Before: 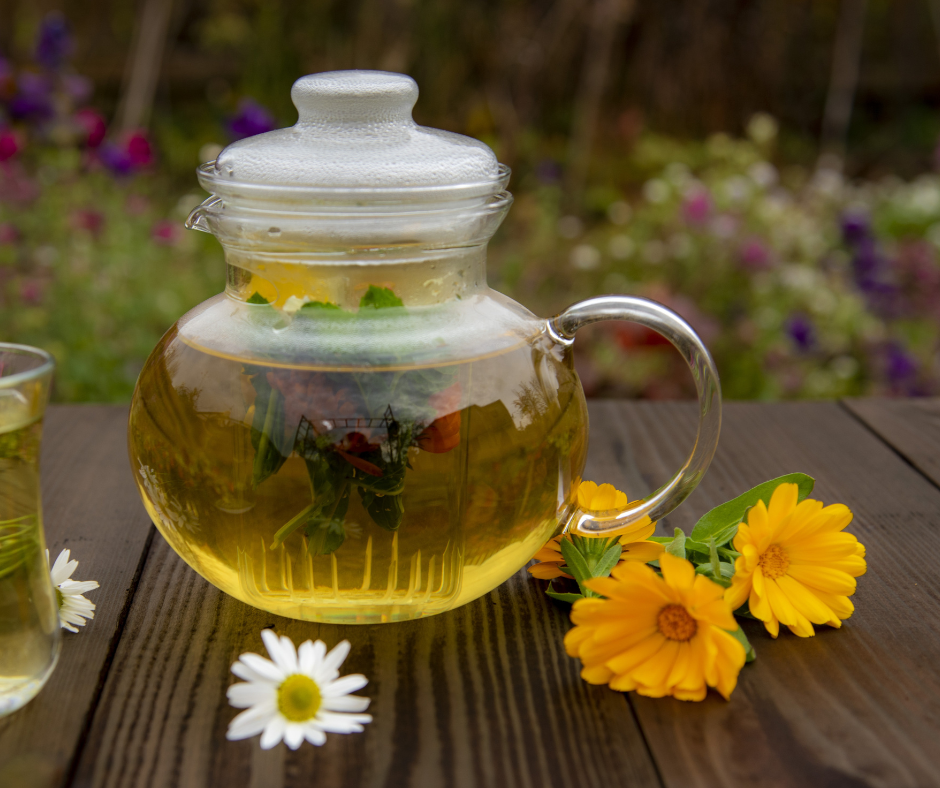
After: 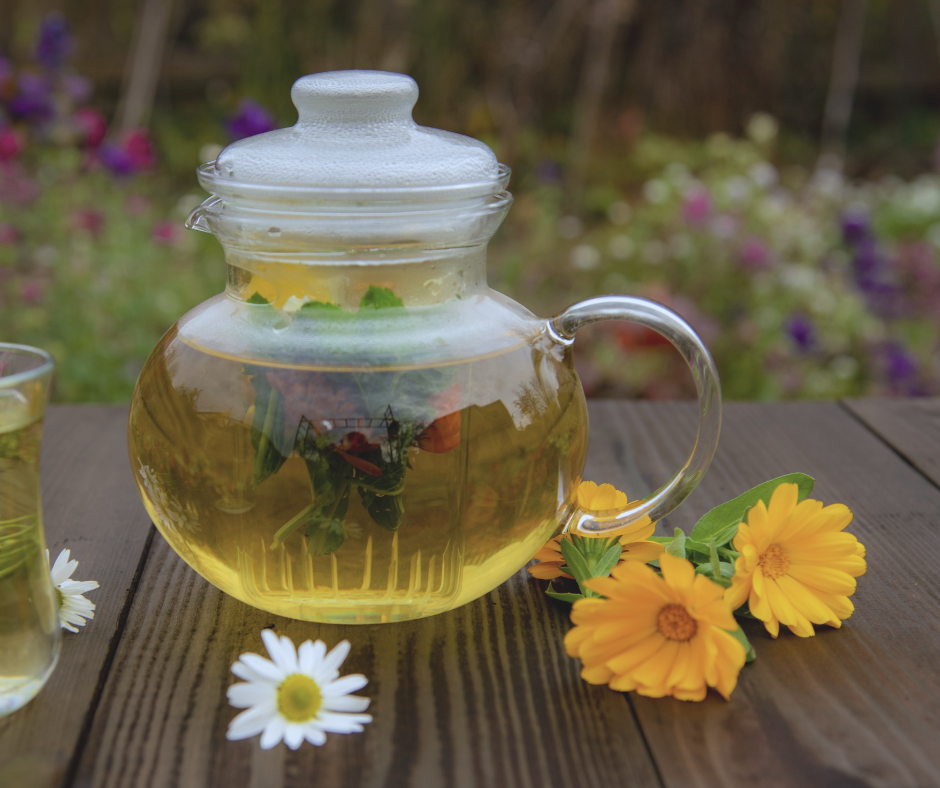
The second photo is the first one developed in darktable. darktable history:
contrast brightness saturation: contrast -0.15, brightness 0.05, saturation -0.12
color calibration: x 0.37, y 0.382, temperature 4313.32 K
